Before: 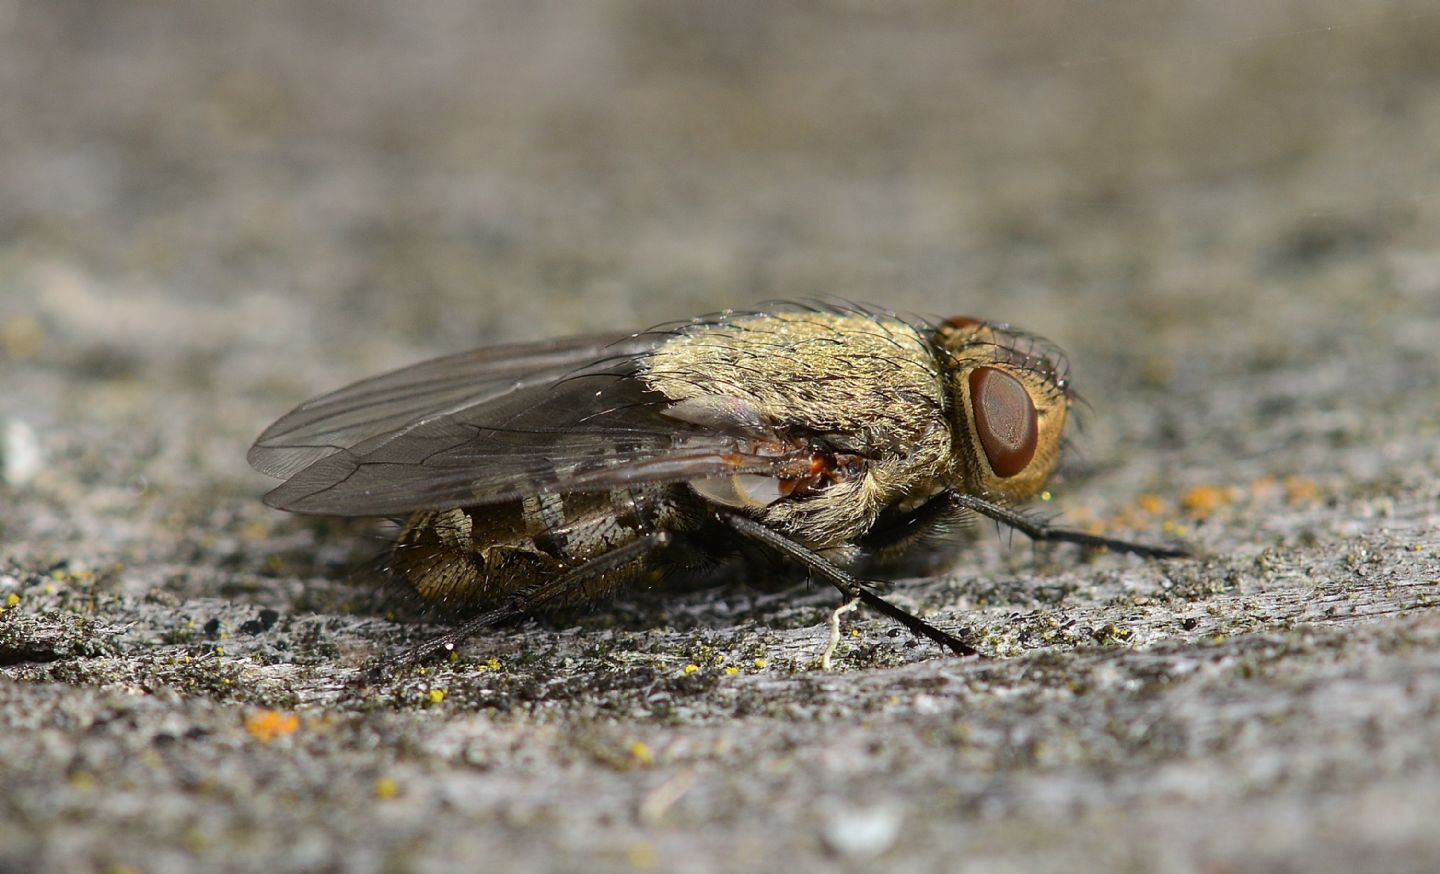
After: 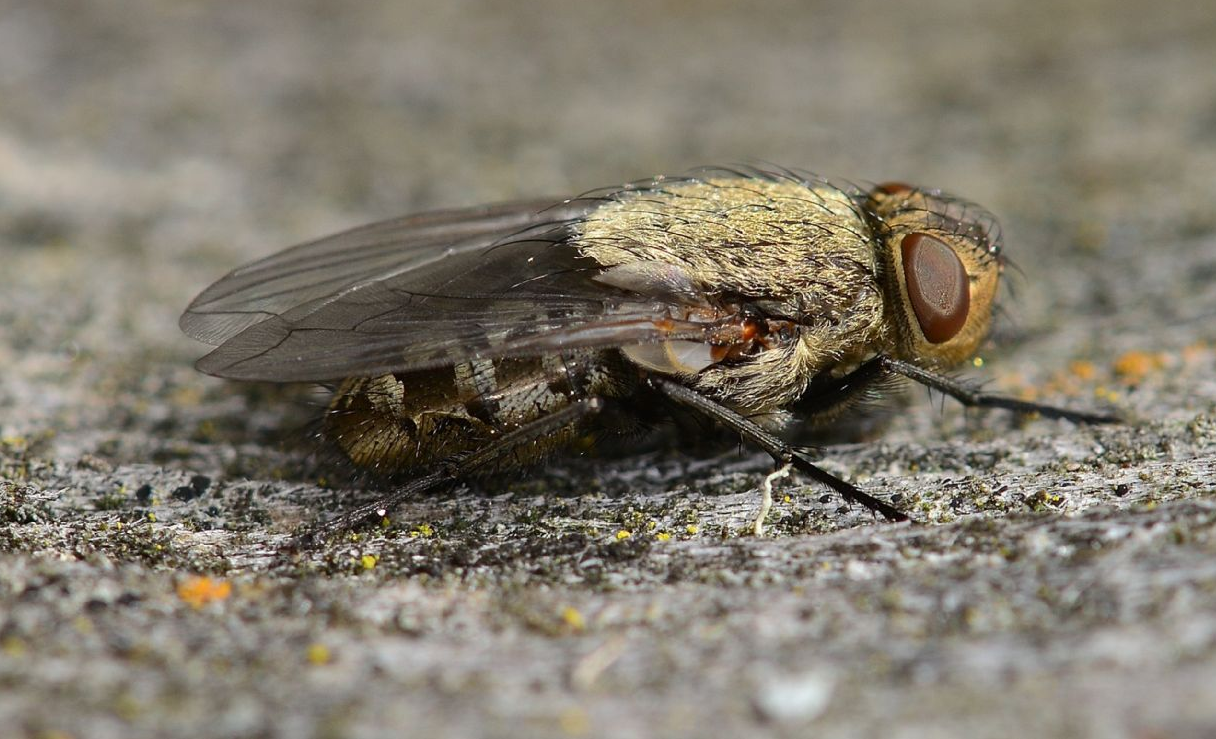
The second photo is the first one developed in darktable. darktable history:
crop and rotate: left 4.785%, top 15.397%, right 10.704%
